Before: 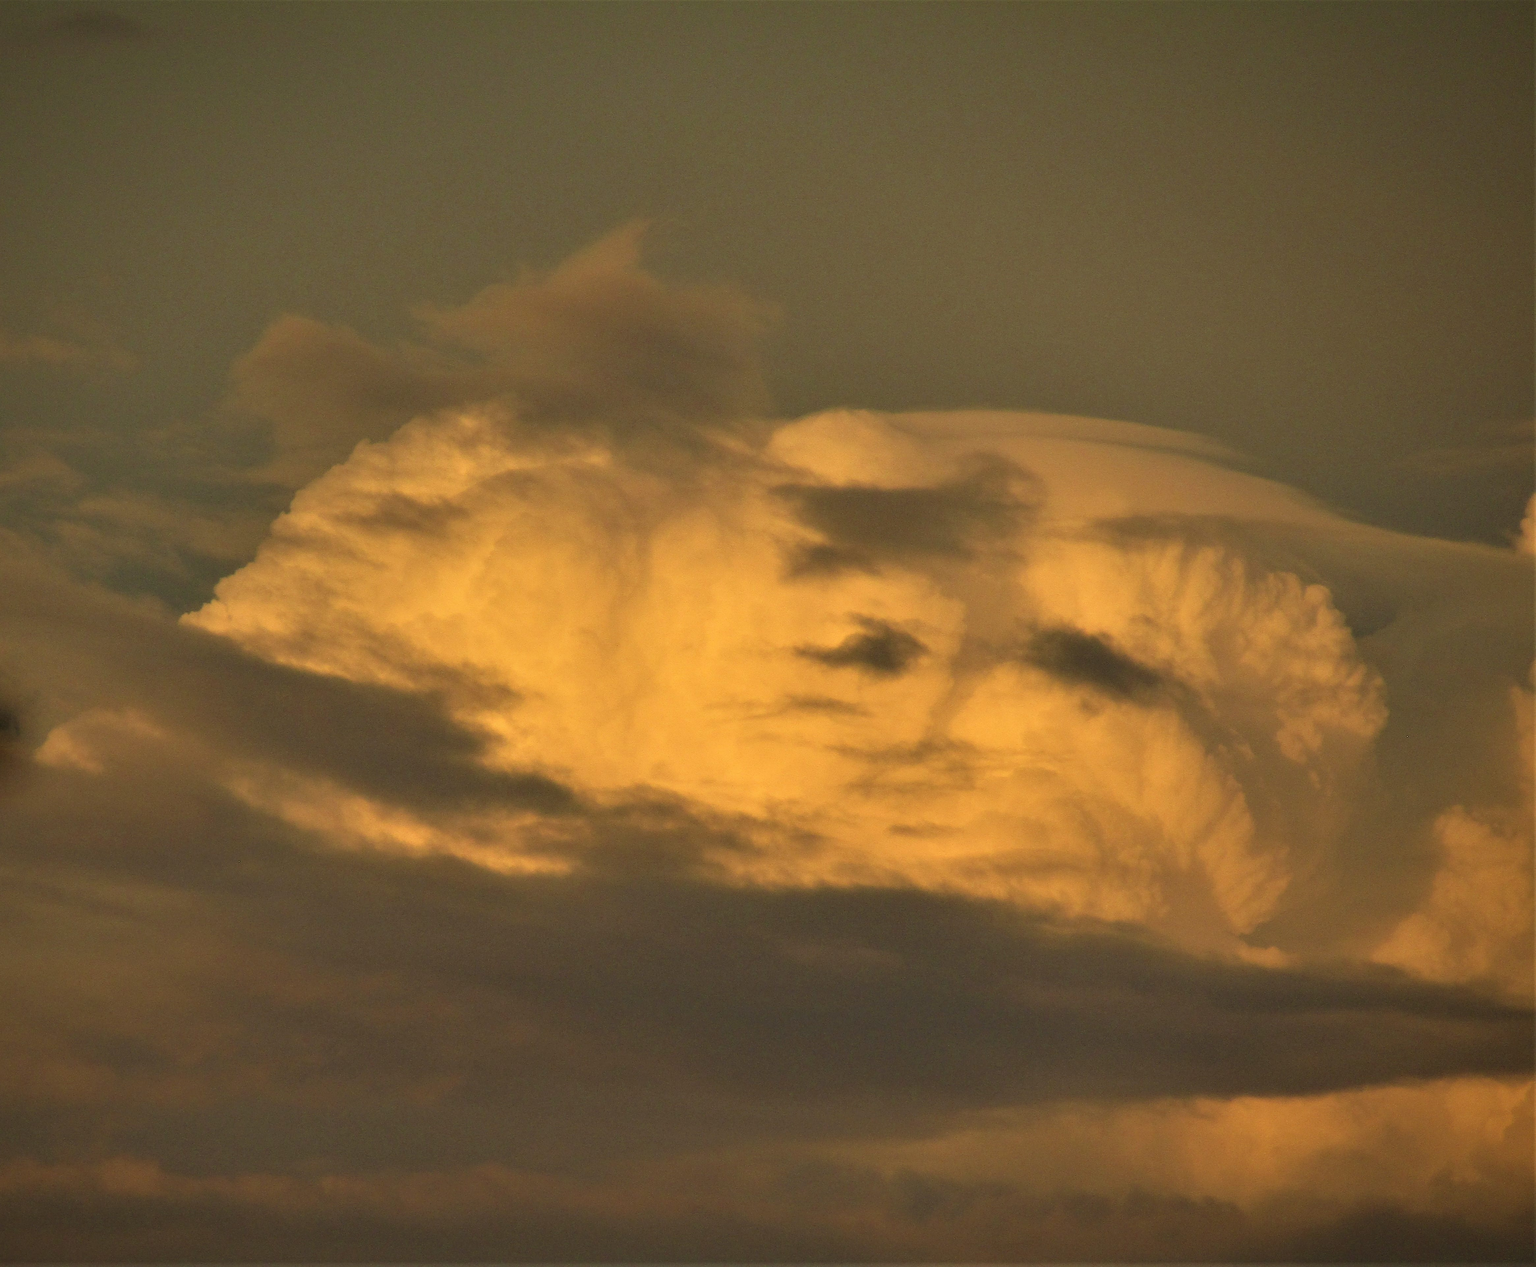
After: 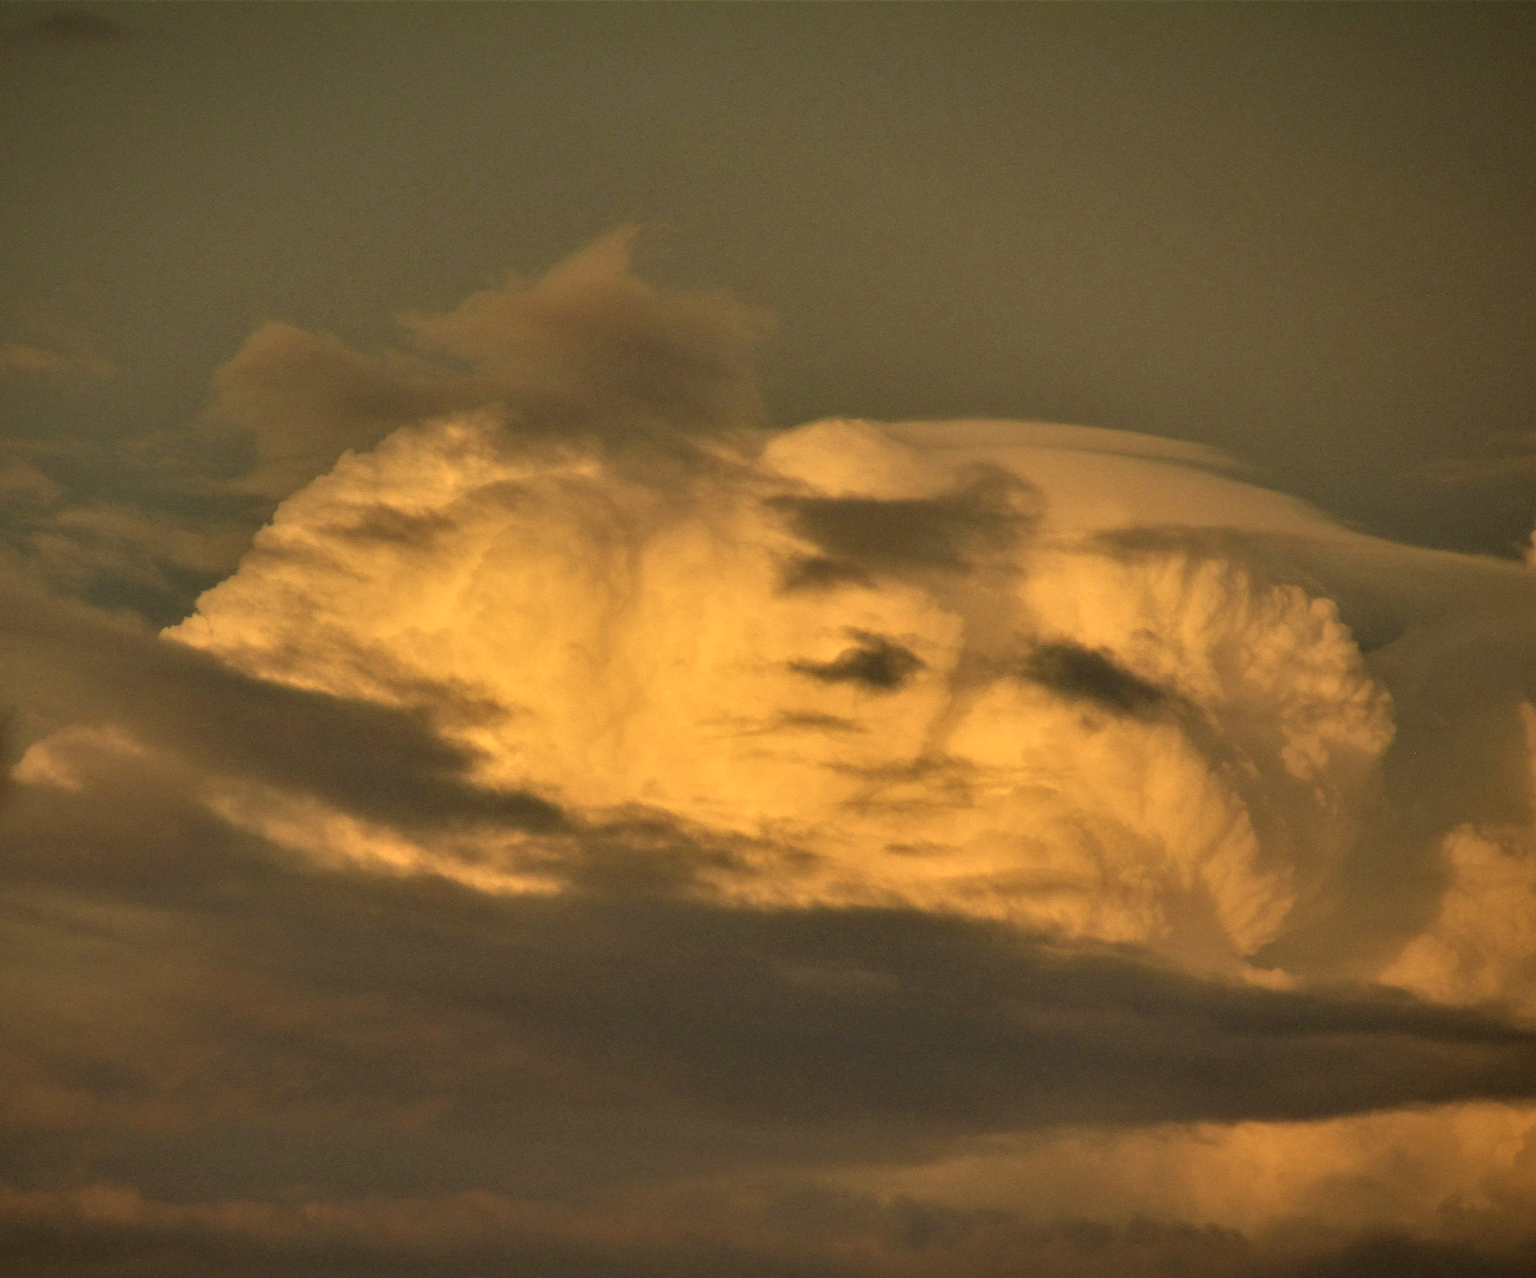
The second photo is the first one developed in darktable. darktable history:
crop and rotate: left 1.533%, right 0.651%, bottom 1.249%
local contrast: on, module defaults
exposure: black level correction 0.004, exposure 0.015 EV, compensate highlight preservation false
